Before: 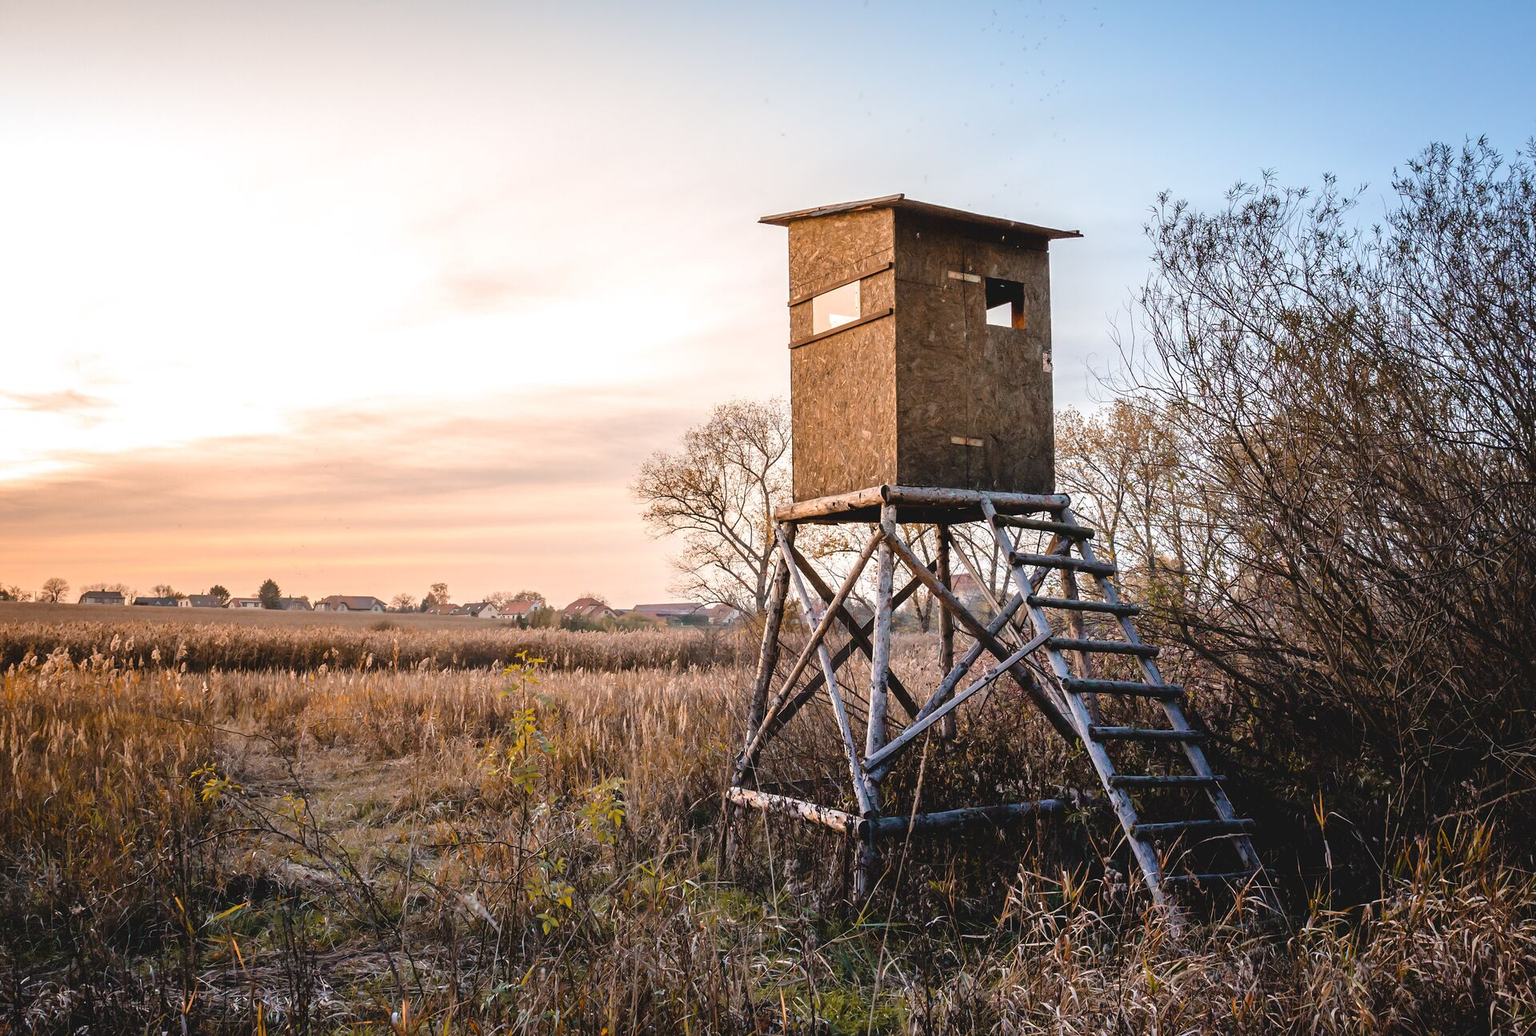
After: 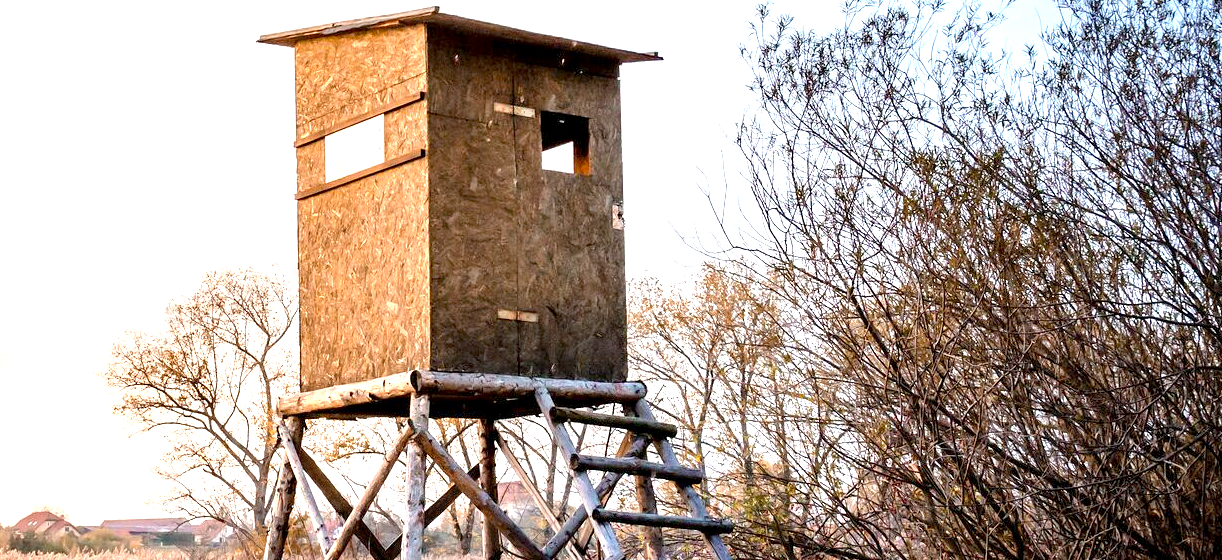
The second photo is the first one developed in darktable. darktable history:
crop: left 36.005%, top 18.293%, right 0.31%, bottom 38.444%
exposure: black level correction 0.01, exposure 1 EV, compensate highlight preservation false
